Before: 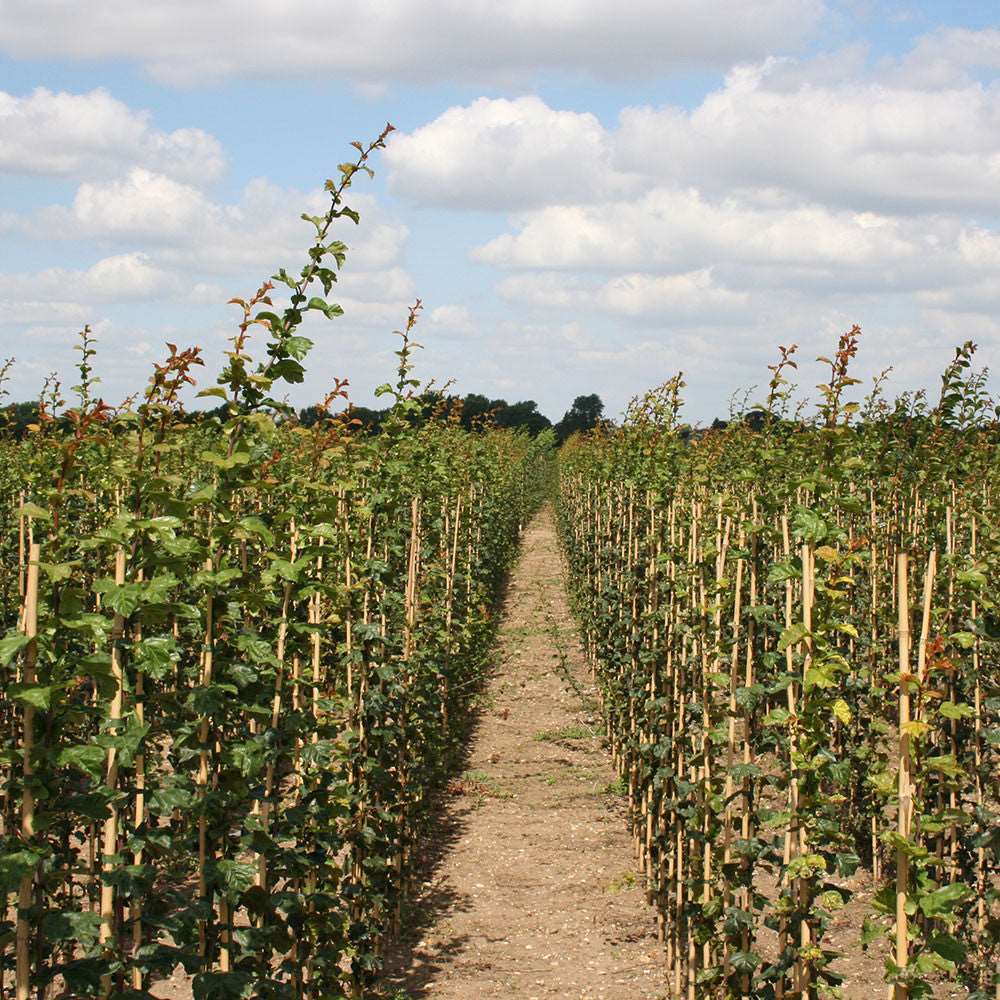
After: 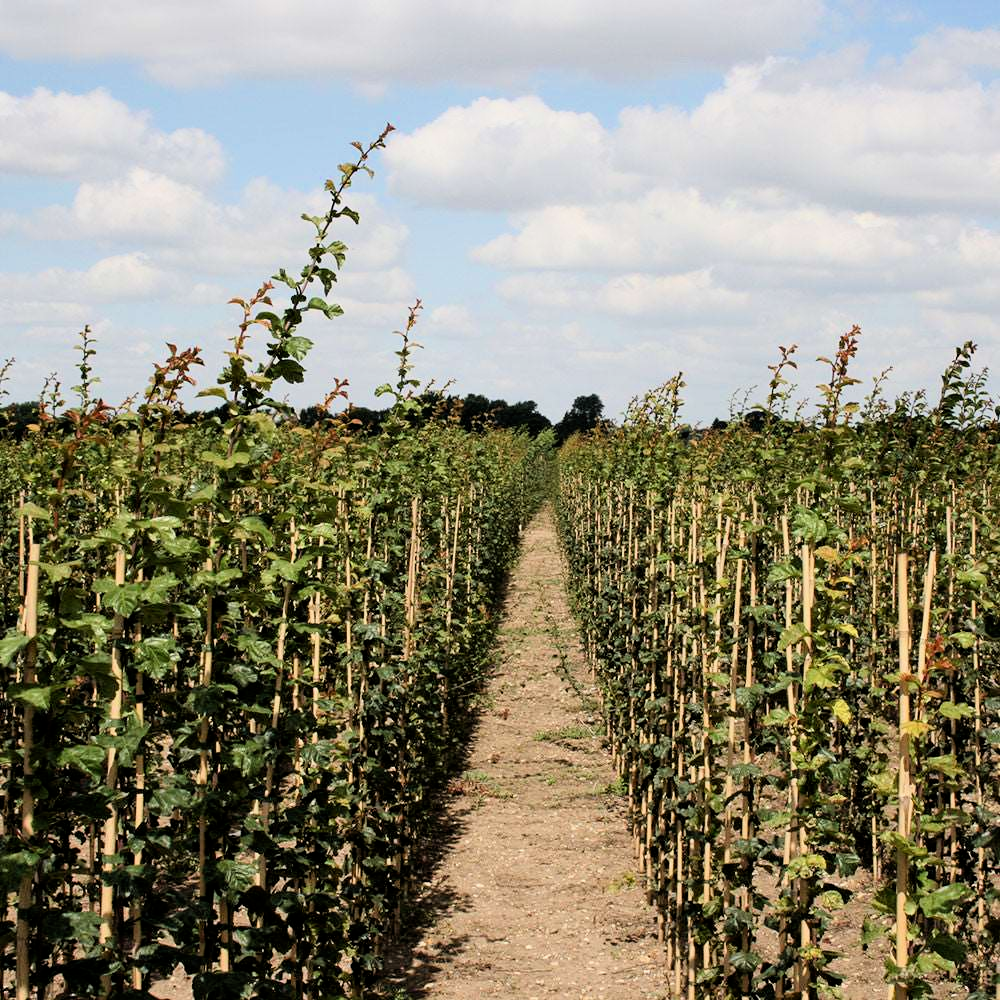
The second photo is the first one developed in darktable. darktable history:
filmic rgb: middle gray luminance 10.24%, black relative exposure -8.61 EV, white relative exposure 3.28 EV, target black luminance 0%, hardness 5.2, latitude 44.55%, contrast 1.306, highlights saturation mix 5.1%, shadows ↔ highlights balance 24.42%, color science v6 (2022)
